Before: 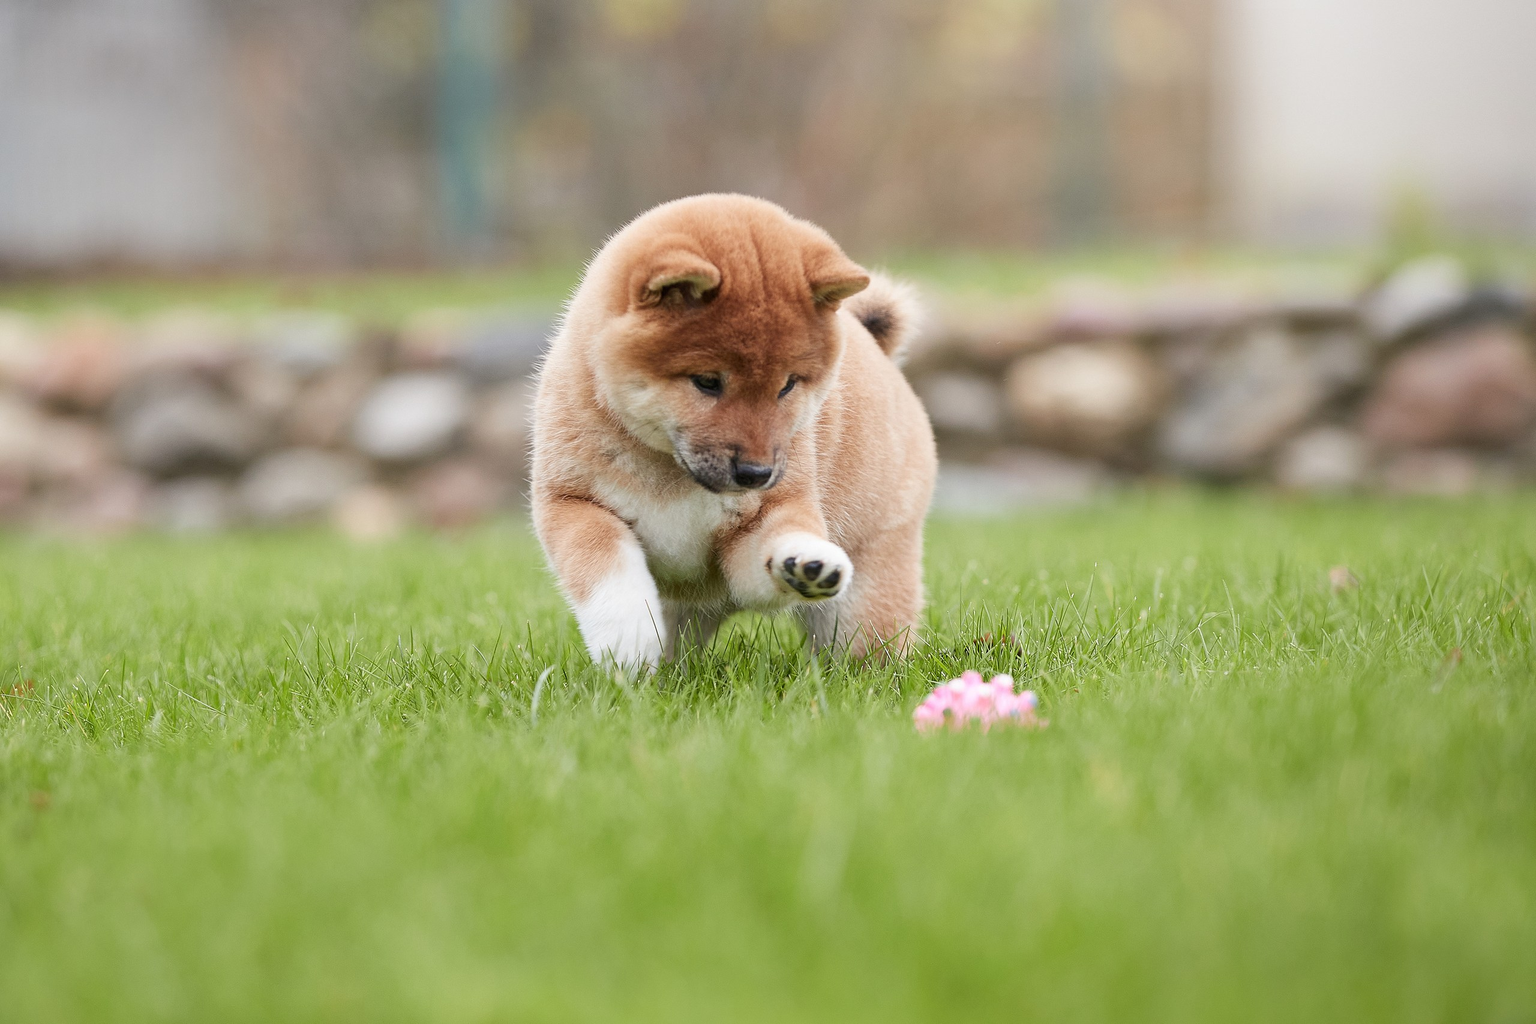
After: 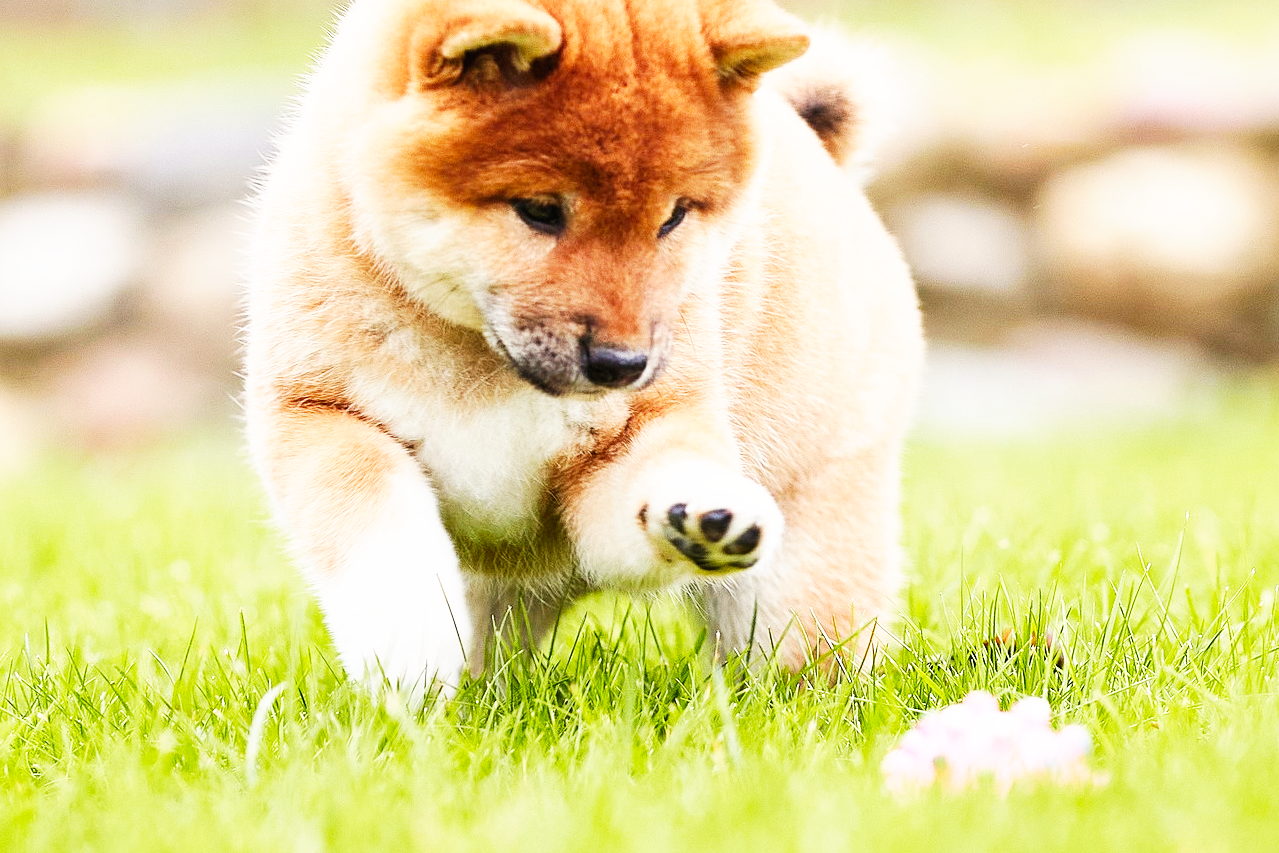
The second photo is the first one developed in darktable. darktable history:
crop: left 25%, top 25%, right 25%, bottom 25%
base curve: curves: ch0 [(0, 0) (0.007, 0.004) (0.027, 0.03) (0.046, 0.07) (0.207, 0.54) (0.442, 0.872) (0.673, 0.972) (1, 1)], preserve colors none
color balance rgb: shadows lift › chroma 2%, shadows lift › hue 50°, power › hue 60°, highlights gain › chroma 1%, highlights gain › hue 60°, global offset › luminance 0.25%, global vibrance 30%
